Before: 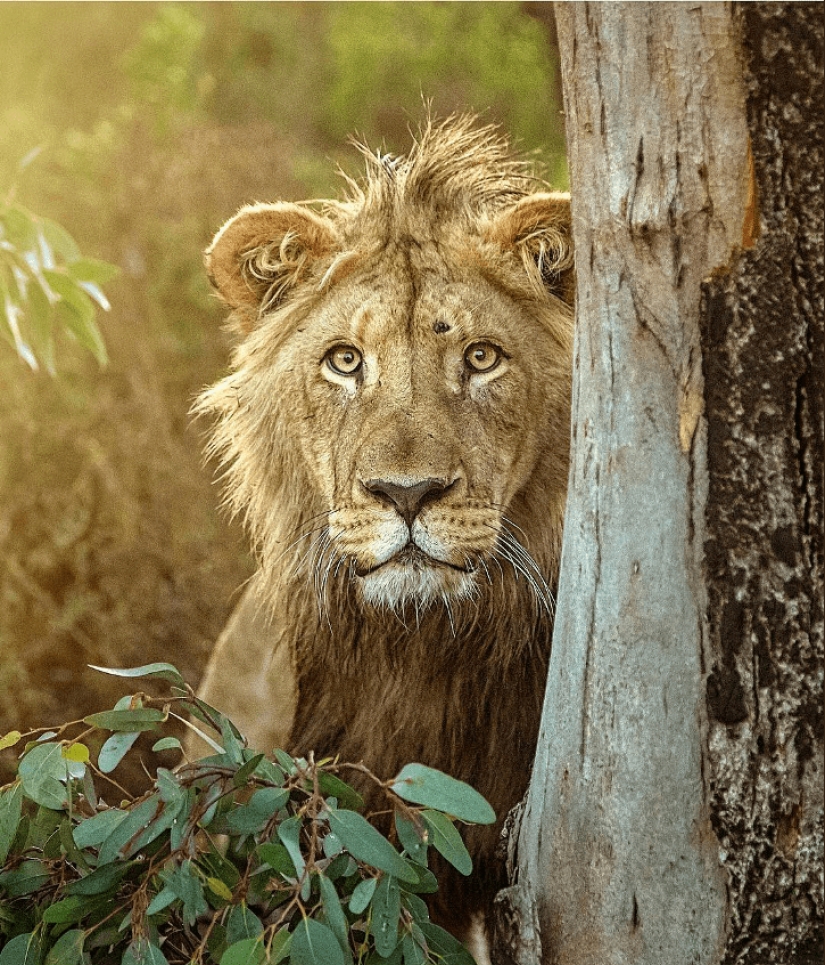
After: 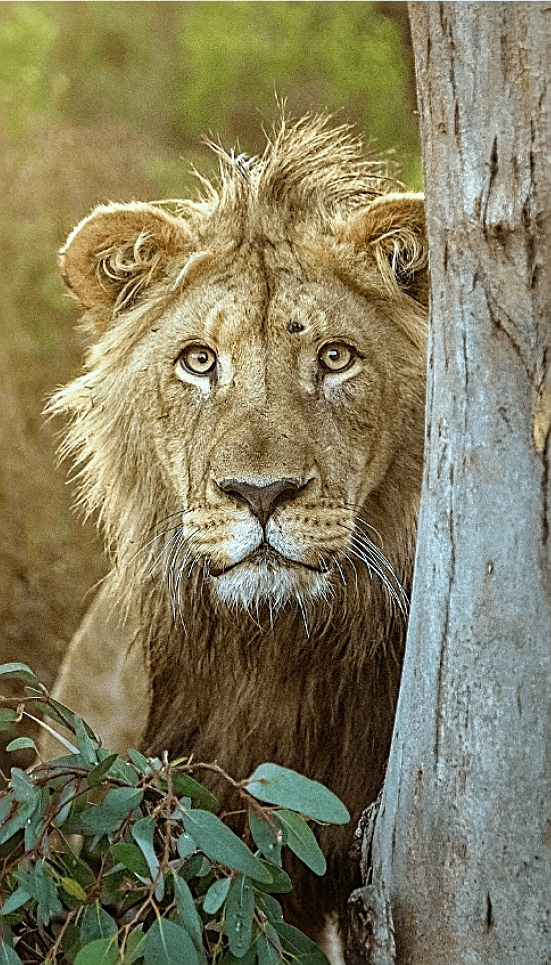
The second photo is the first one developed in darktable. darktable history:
color correction: highlights a* -2.68, highlights b* 2.57
sharpen: on, module defaults
crop and rotate: left 17.732%, right 15.423%
white balance: red 0.967, blue 1.119, emerald 0.756
